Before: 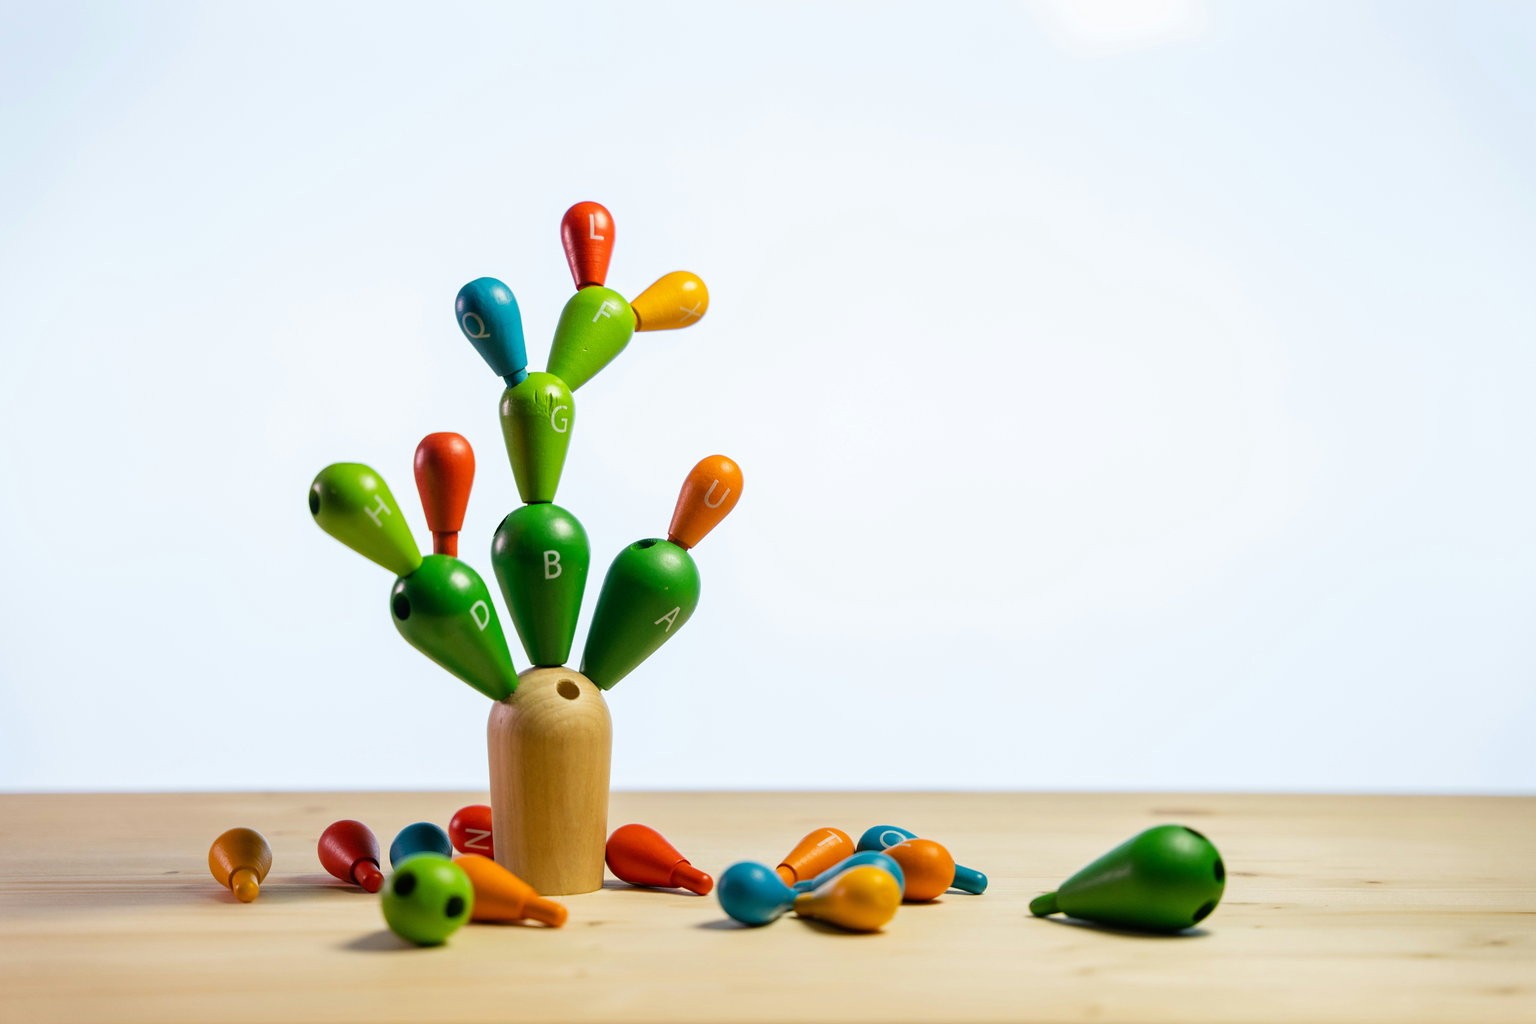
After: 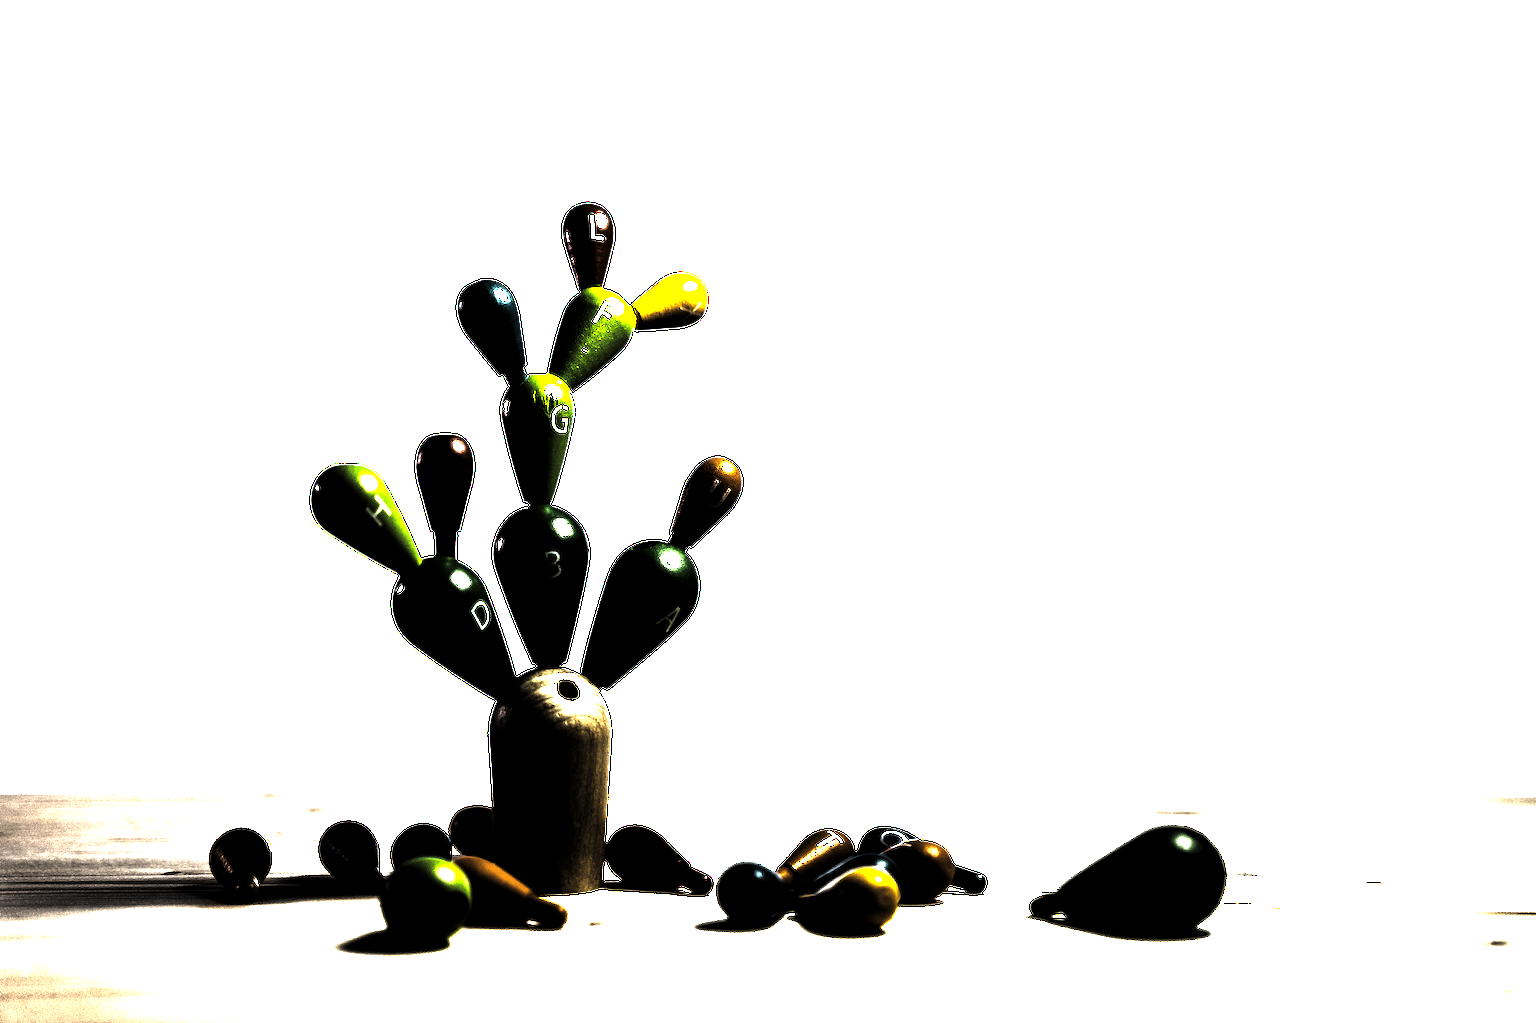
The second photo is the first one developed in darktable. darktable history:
levels: levels [0.721, 0.937, 0.997]
exposure: black level correction 0.001, exposure 1.116 EV, compensate highlight preservation false
